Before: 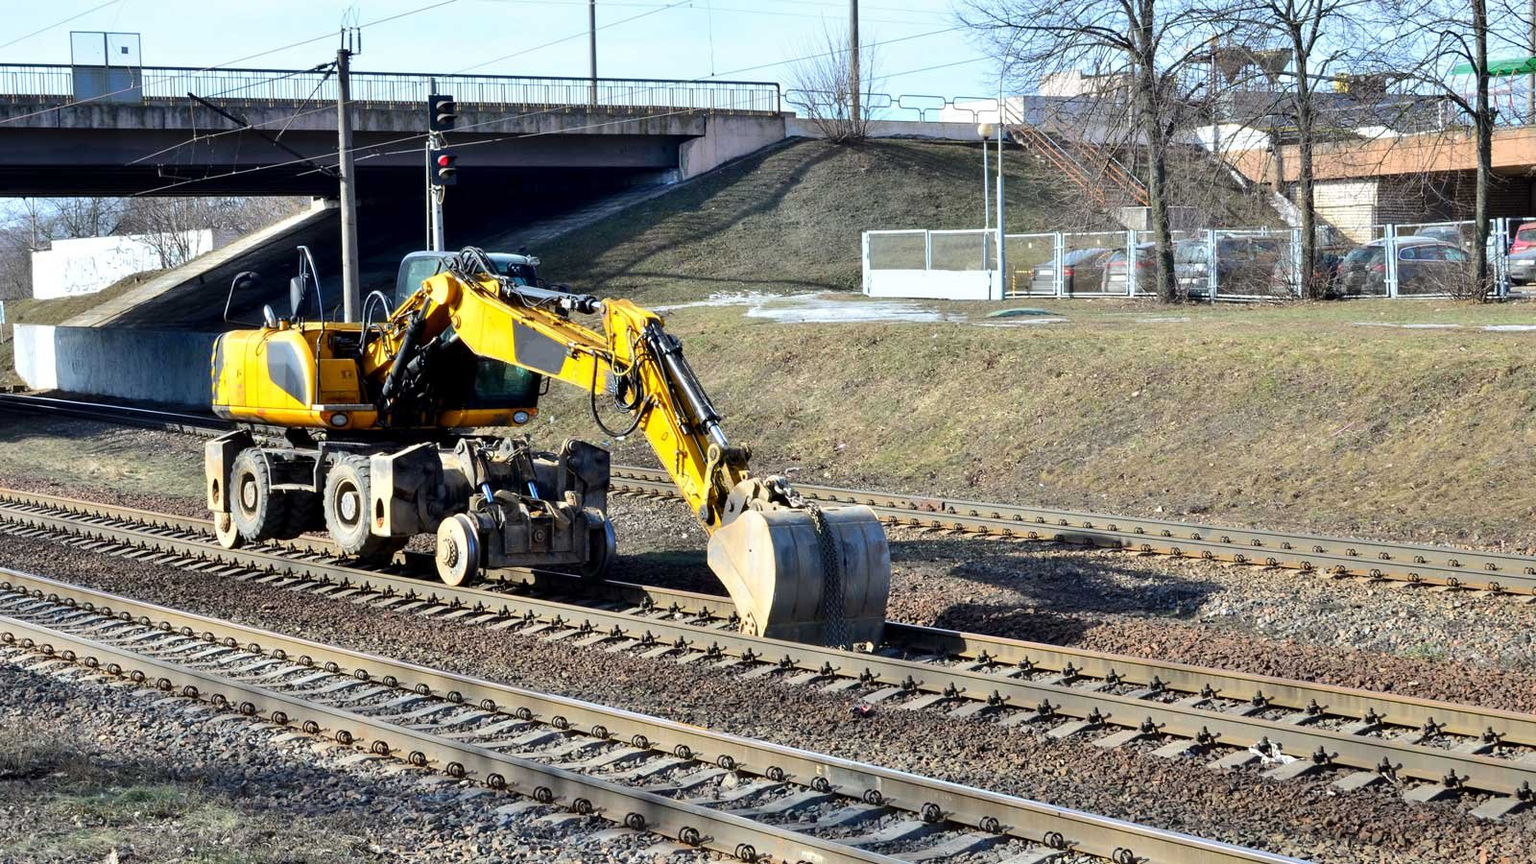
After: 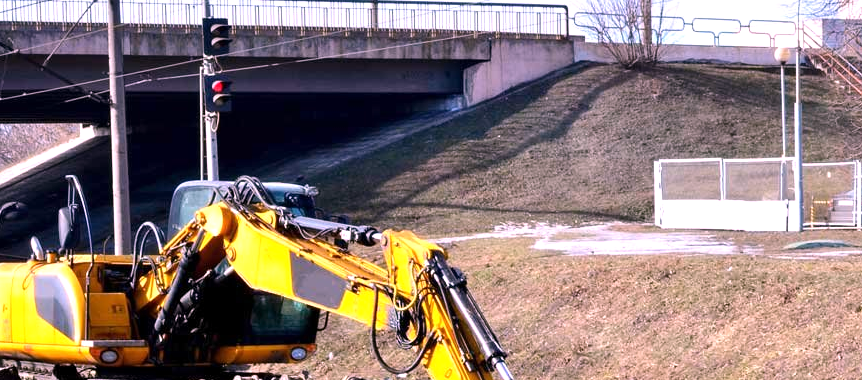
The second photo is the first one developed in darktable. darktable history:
crop: left 15.306%, top 9.065%, right 30.789%, bottom 48.638%
white balance: red 1.188, blue 1.11
exposure: exposure 0.2 EV, compensate highlight preservation false
